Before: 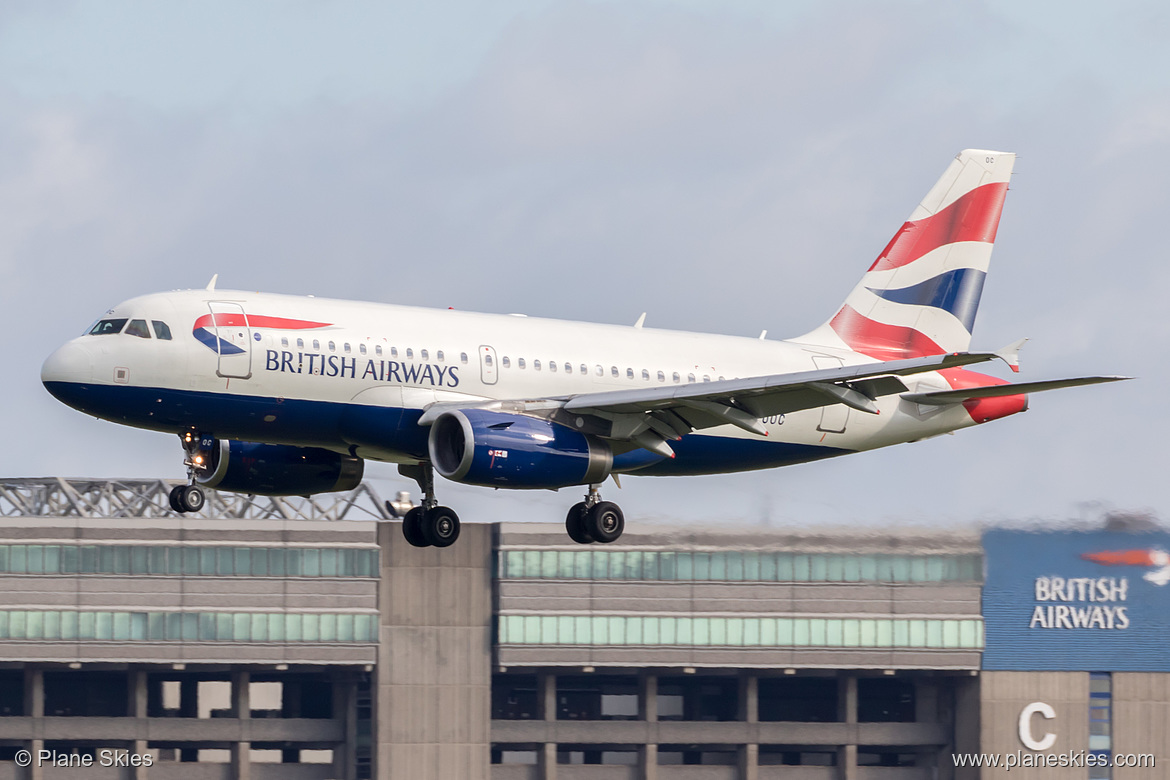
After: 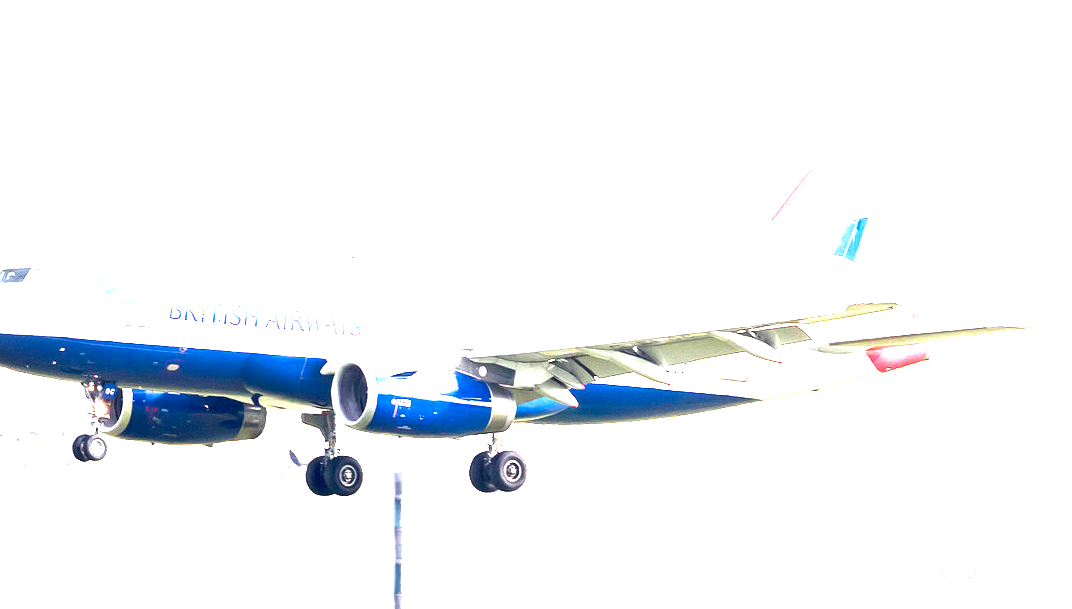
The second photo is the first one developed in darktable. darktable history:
contrast brightness saturation: contrast 0.067, brightness -0.129, saturation 0.062
crop: left 8.313%, top 6.617%, bottom 15.251%
vignetting: on, module defaults
exposure: black level correction 0, exposure 3.986 EV, compensate exposure bias true, compensate highlight preservation false
